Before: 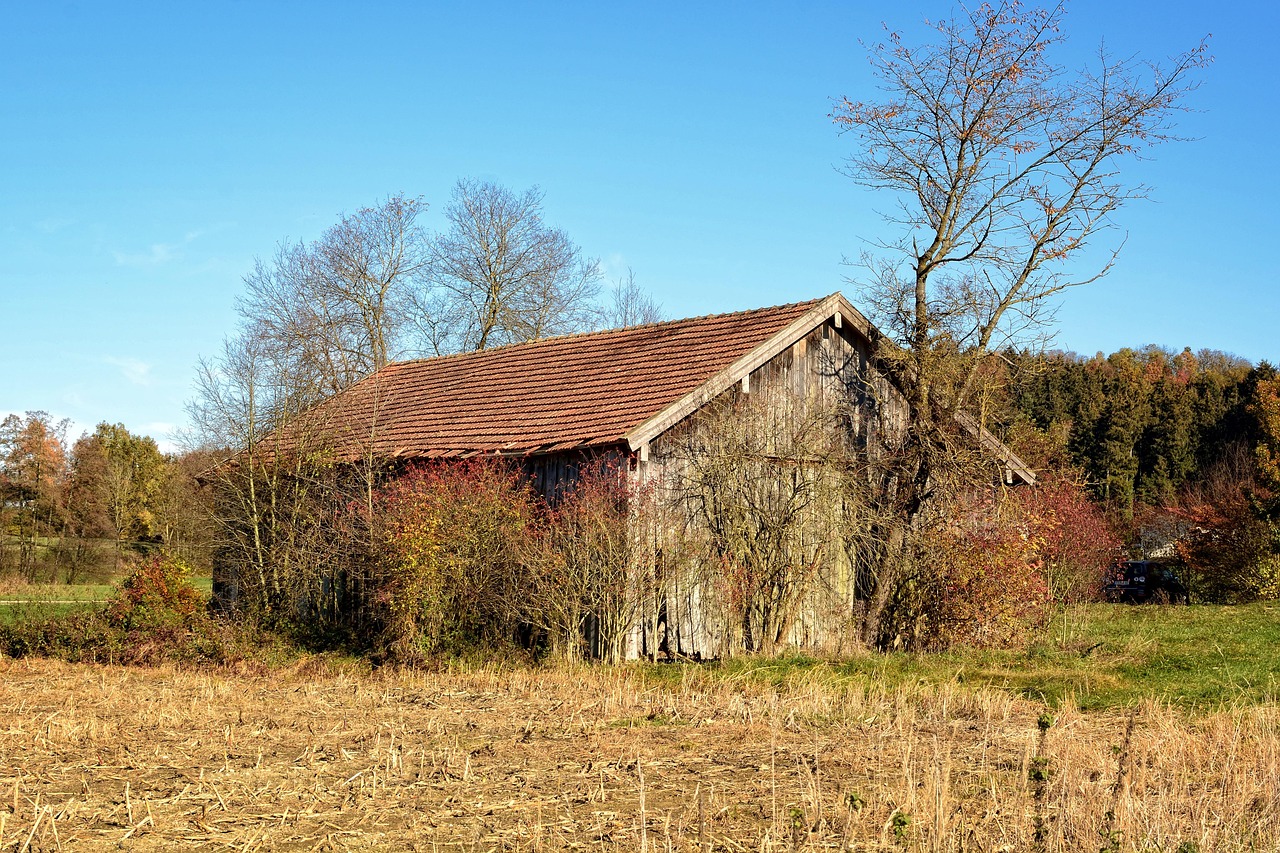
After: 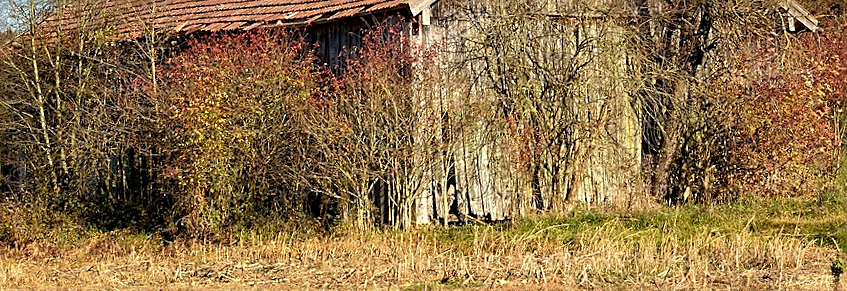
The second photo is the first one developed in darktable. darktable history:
sharpen: on, module defaults
rotate and perspective: rotation -2.56°, automatic cropping off
crop: left 18.091%, top 51.13%, right 17.525%, bottom 16.85%
